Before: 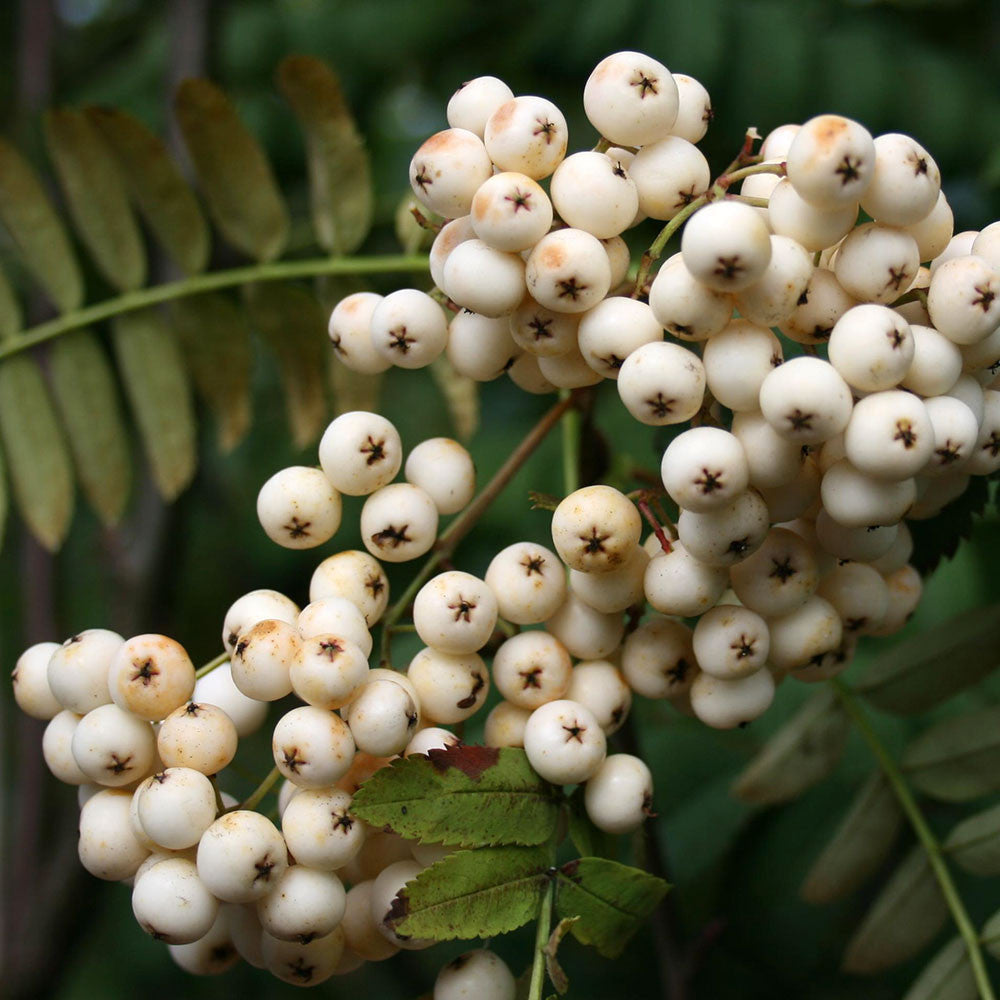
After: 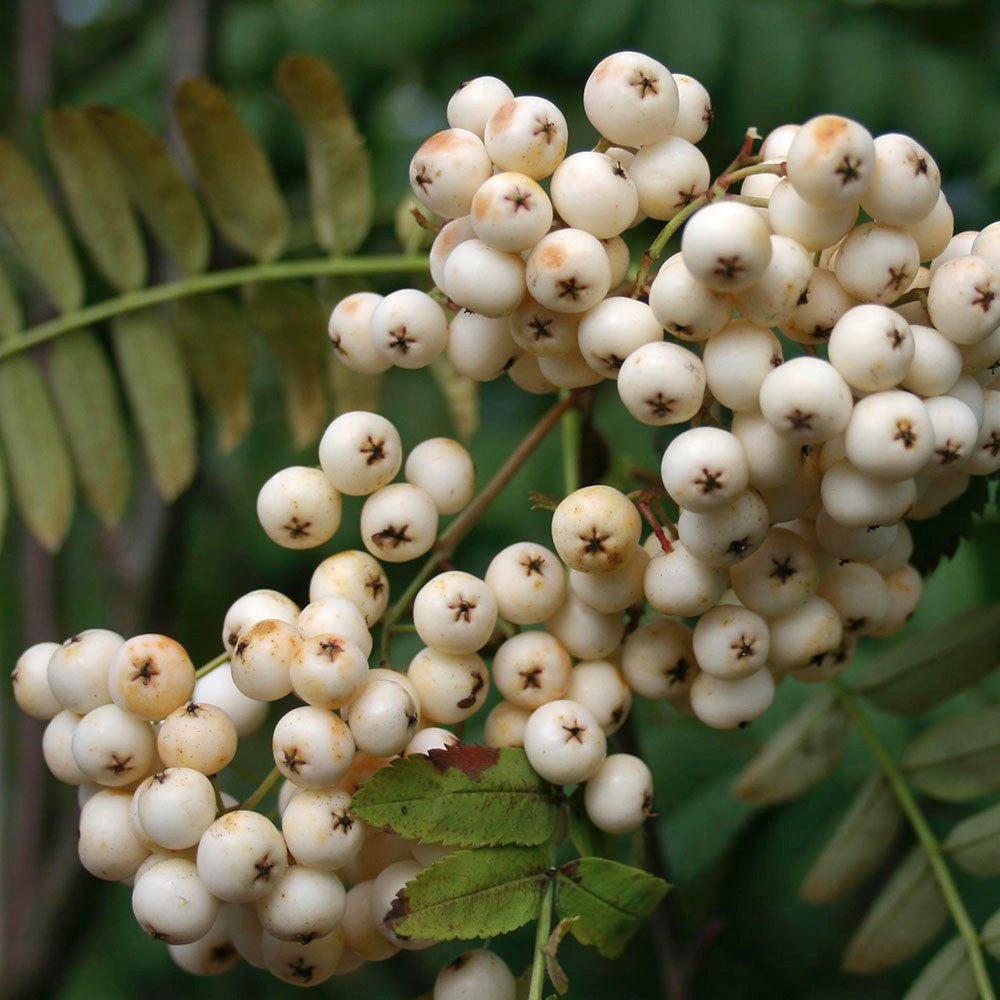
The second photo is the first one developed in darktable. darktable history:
color zones: curves: ch2 [(0, 0.5) (0.143, 0.517) (0.286, 0.571) (0.429, 0.522) (0.571, 0.5) (0.714, 0.5) (0.857, 0.5) (1, 0.5)], mix -93.5%
shadows and highlights: on, module defaults
